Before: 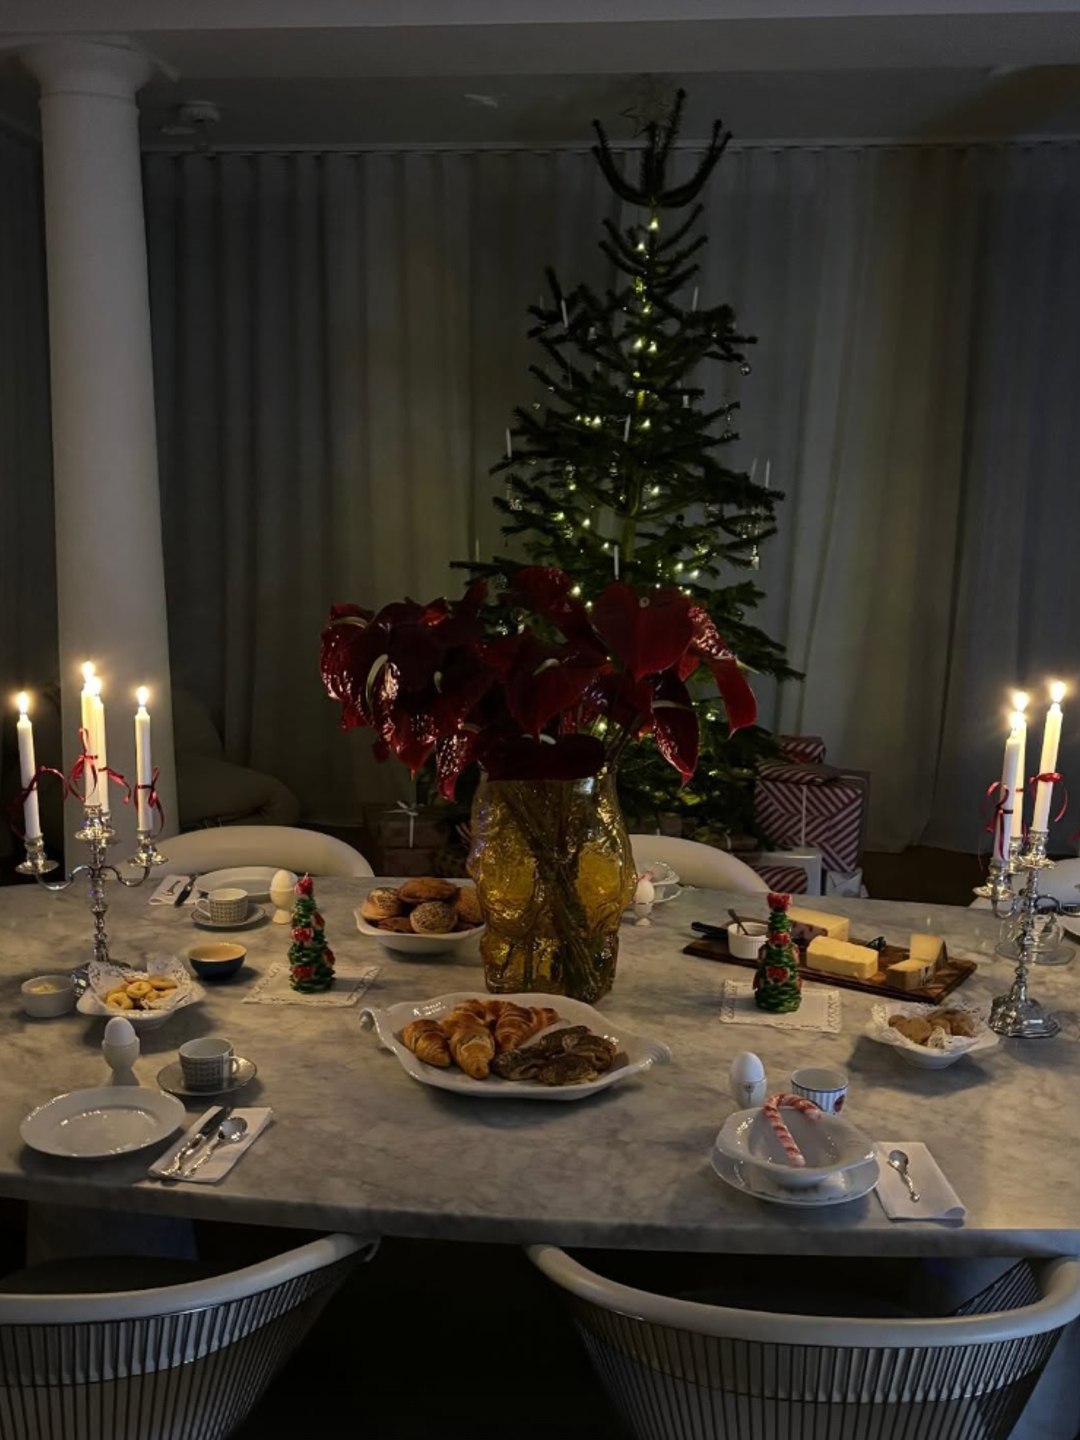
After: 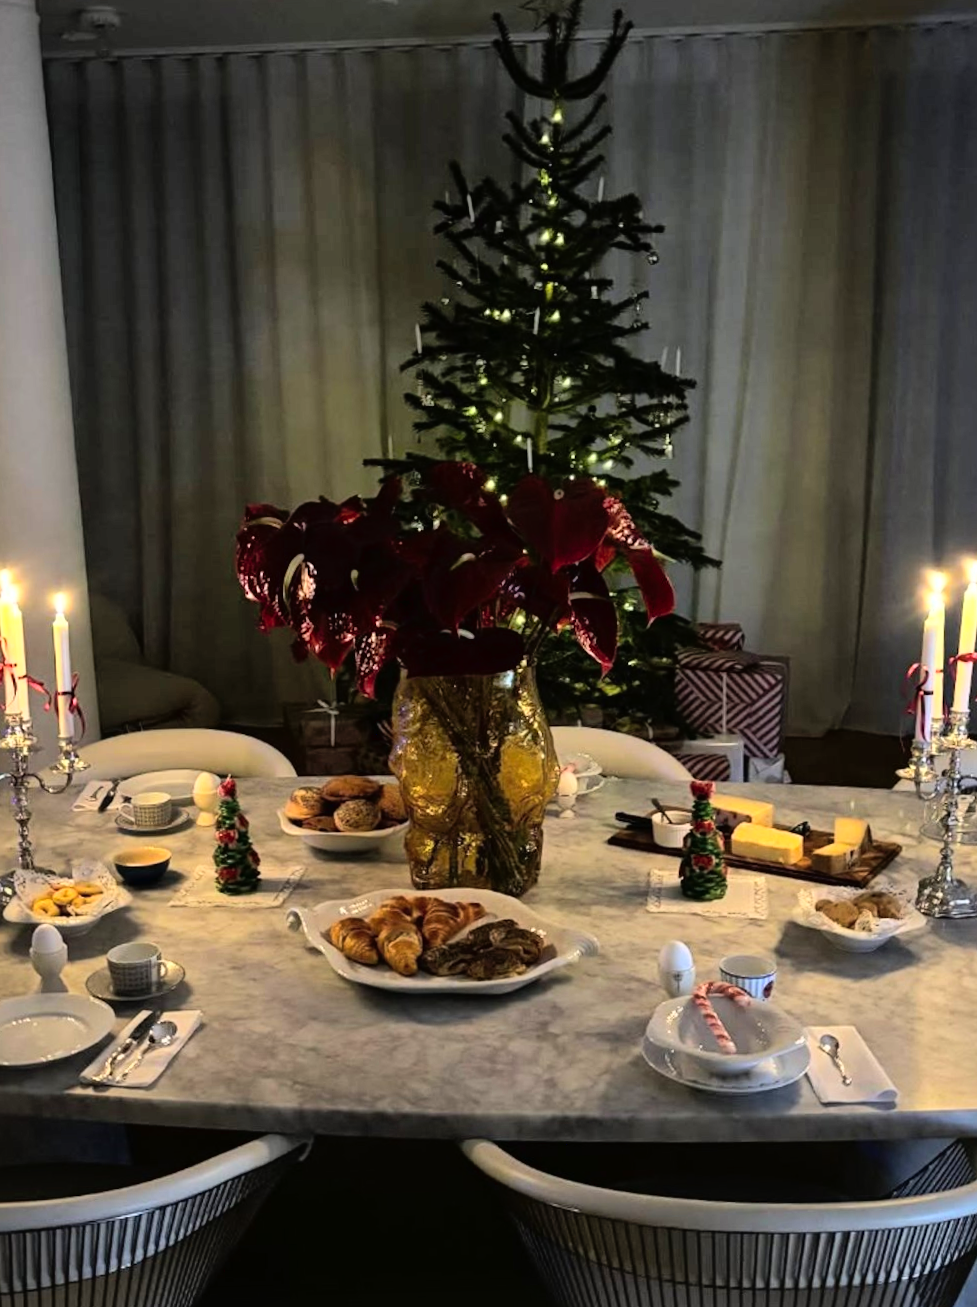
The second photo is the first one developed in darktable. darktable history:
crop and rotate: angle 1.68°, left 5.998%, top 5.69%
base curve: curves: ch0 [(0, 0) (0.007, 0.004) (0.027, 0.03) (0.046, 0.07) (0.207, 0.54) (0.442, 0.872) (0.673, 0.972) (1, 1)]
shadows and highlights: on, module defaults
